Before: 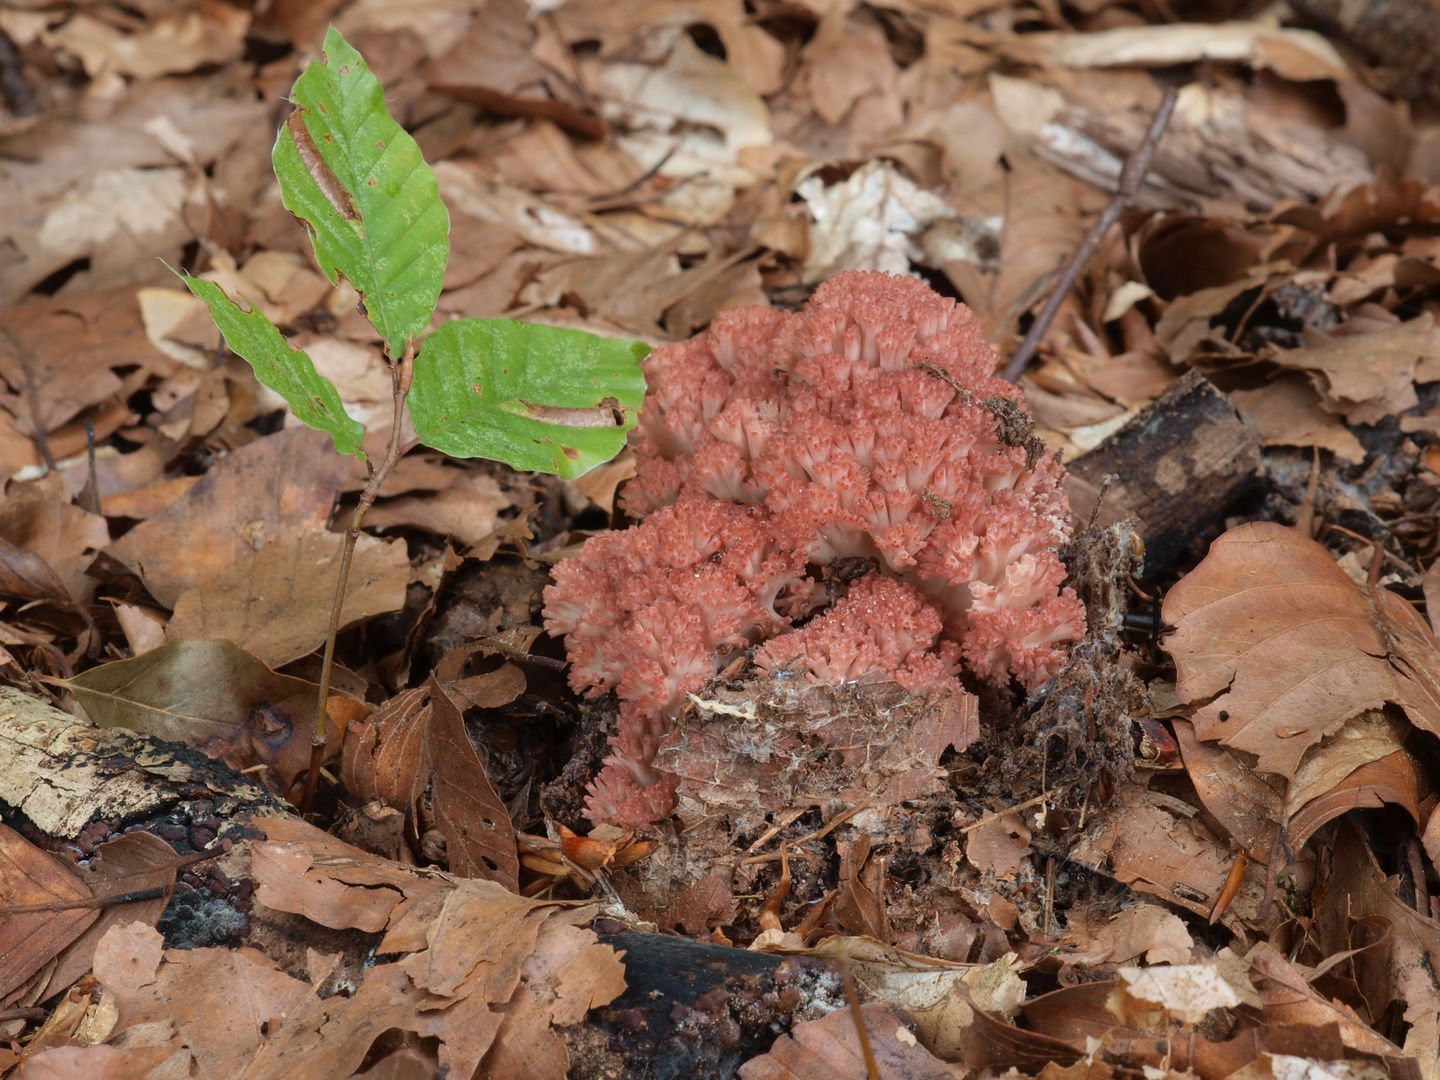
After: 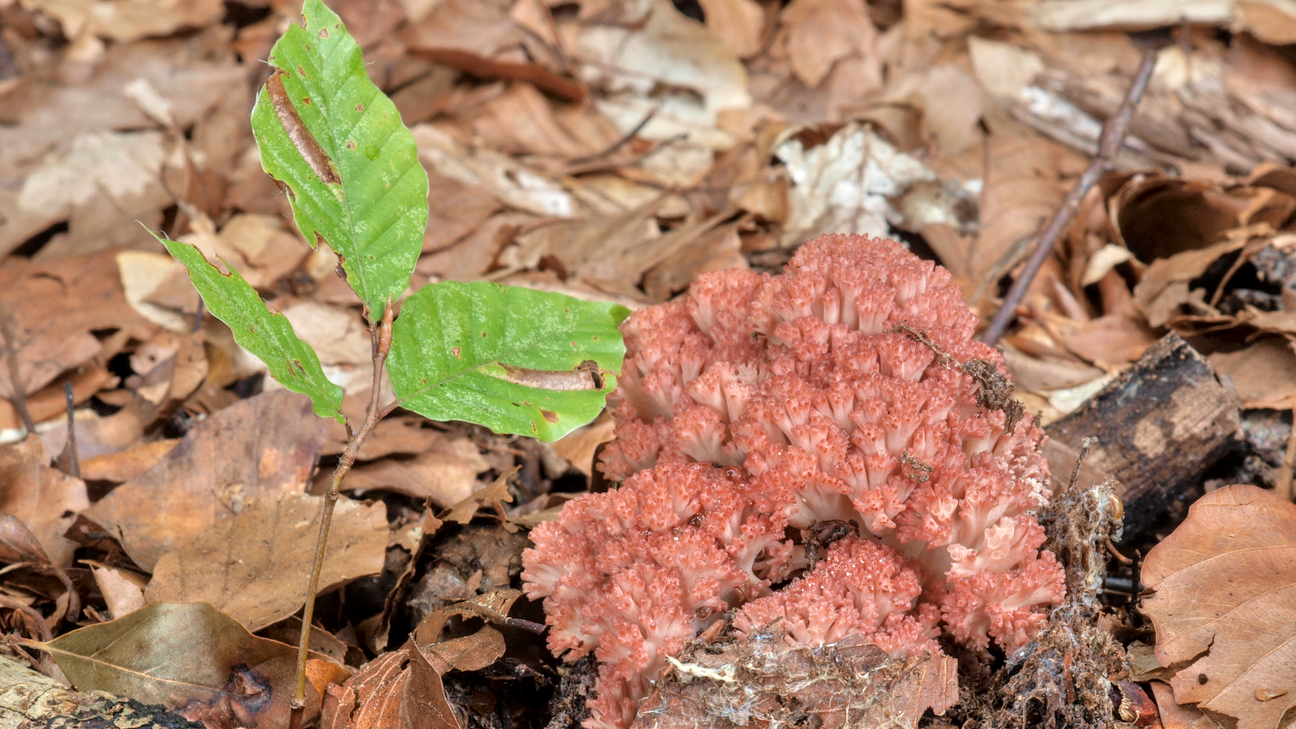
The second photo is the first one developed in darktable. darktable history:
local contrast: on, module defaults
crop: left 1.509%, top 3.452%, right 7.696%, bottom 28.452%
tone equalizer: -7 EV 0.15 EV, -6 EV 0.6 EV, -5 EV 1.15 EV, -4 EV 1.33 EV, -3 EV 1.15 EV, -2 EV 0.6 EV, -1 EV 0.15 EV, mask exposure compensation -0.5 EV
